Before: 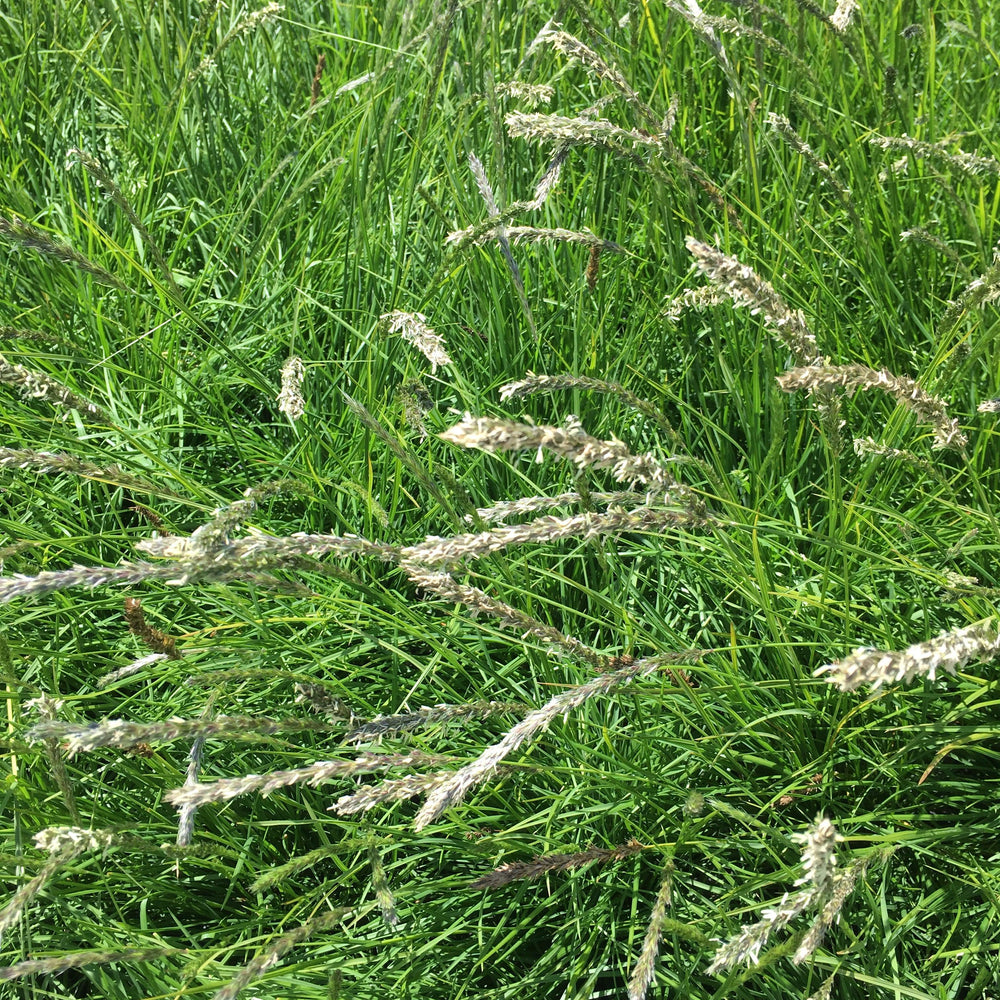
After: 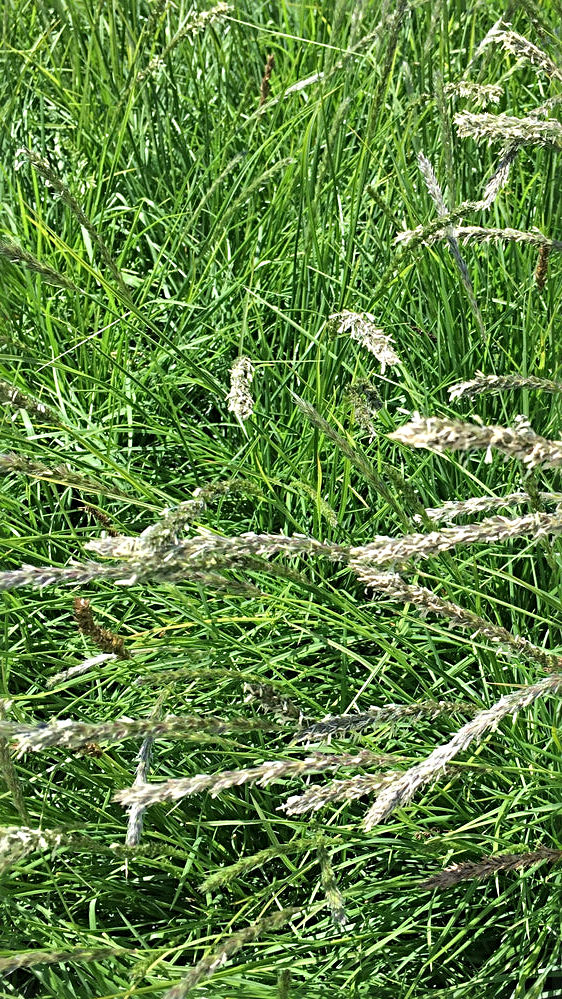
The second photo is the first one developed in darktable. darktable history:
sharpen: radius 4
crop: left 5.114%, right 38.589%
